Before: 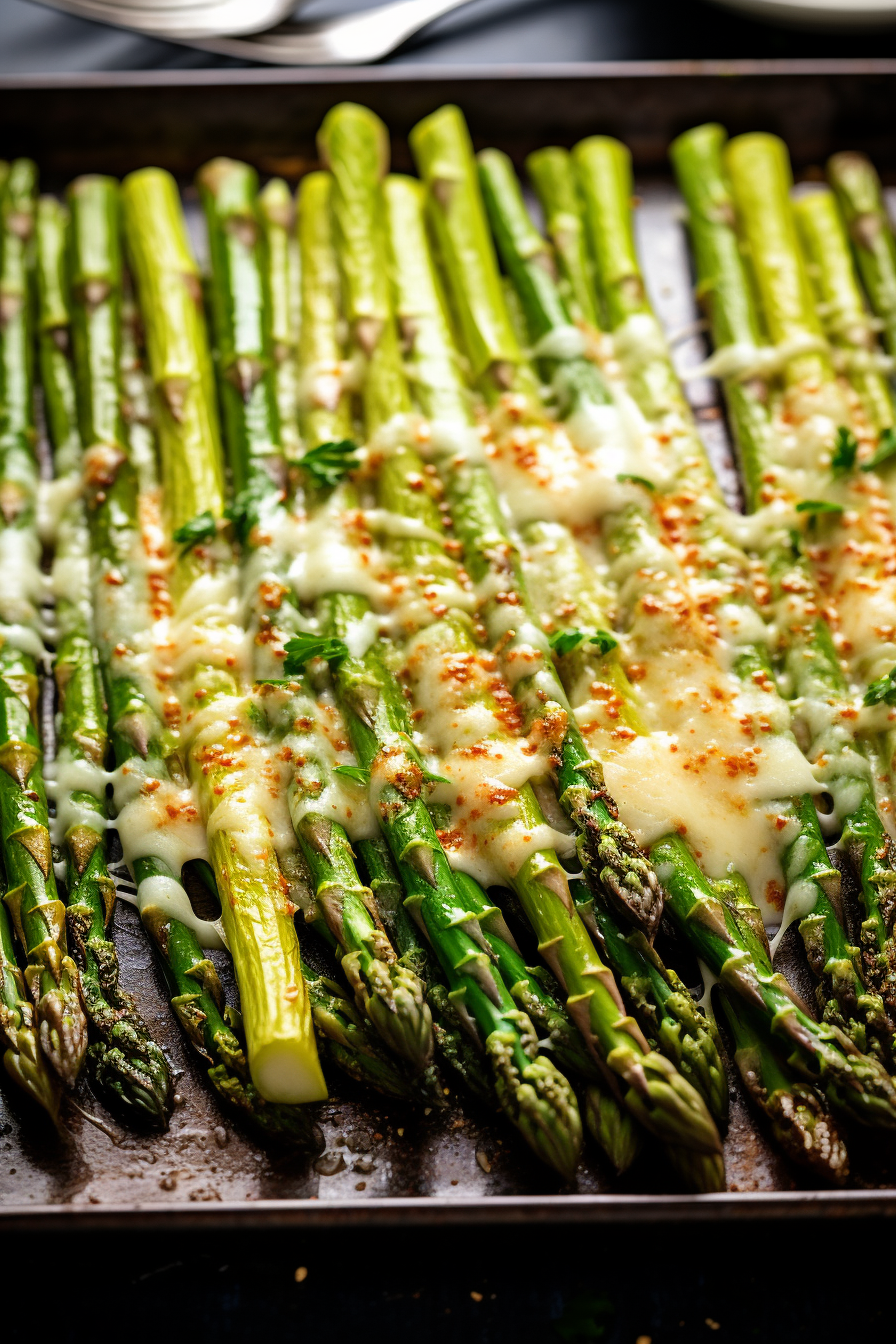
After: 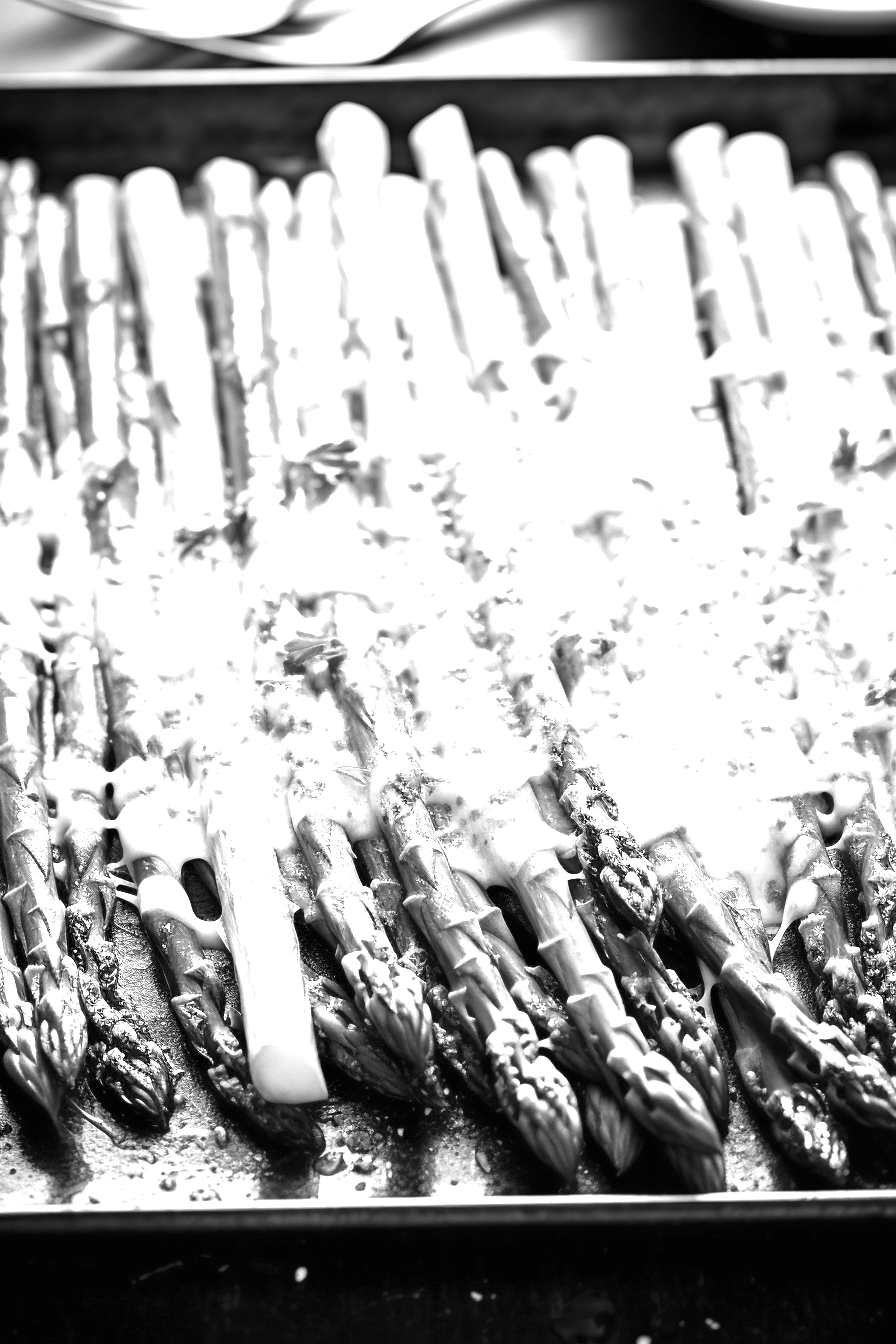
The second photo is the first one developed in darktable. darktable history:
exposure: black level correction 0, exposure 2.088 EV, compensate exposure bias true, compensate highlight preservation false
monochrome: a 73.58, b 64.21
